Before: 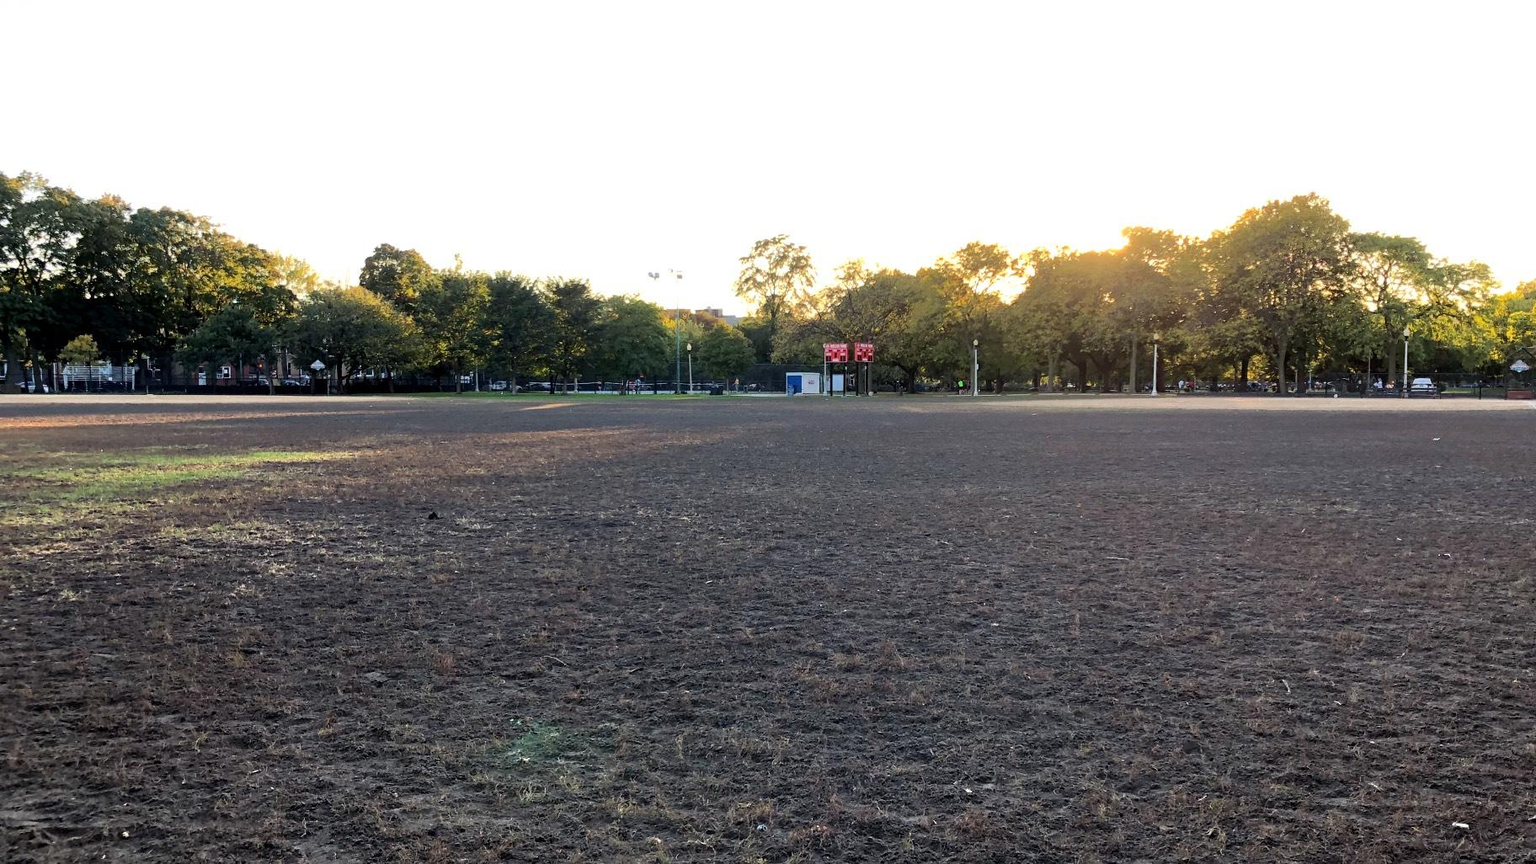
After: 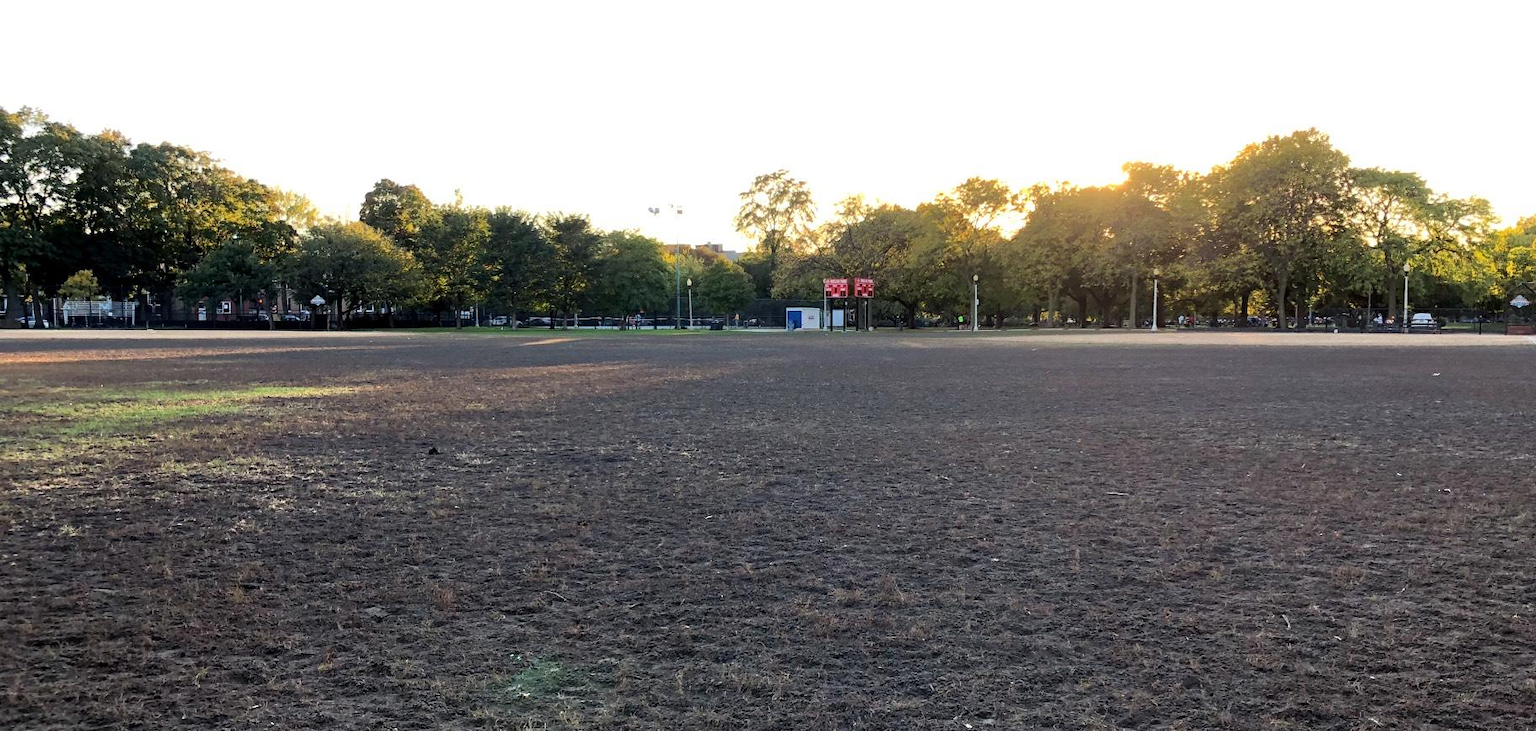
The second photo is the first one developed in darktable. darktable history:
crop: top 7.584%, bottom 7.692%
